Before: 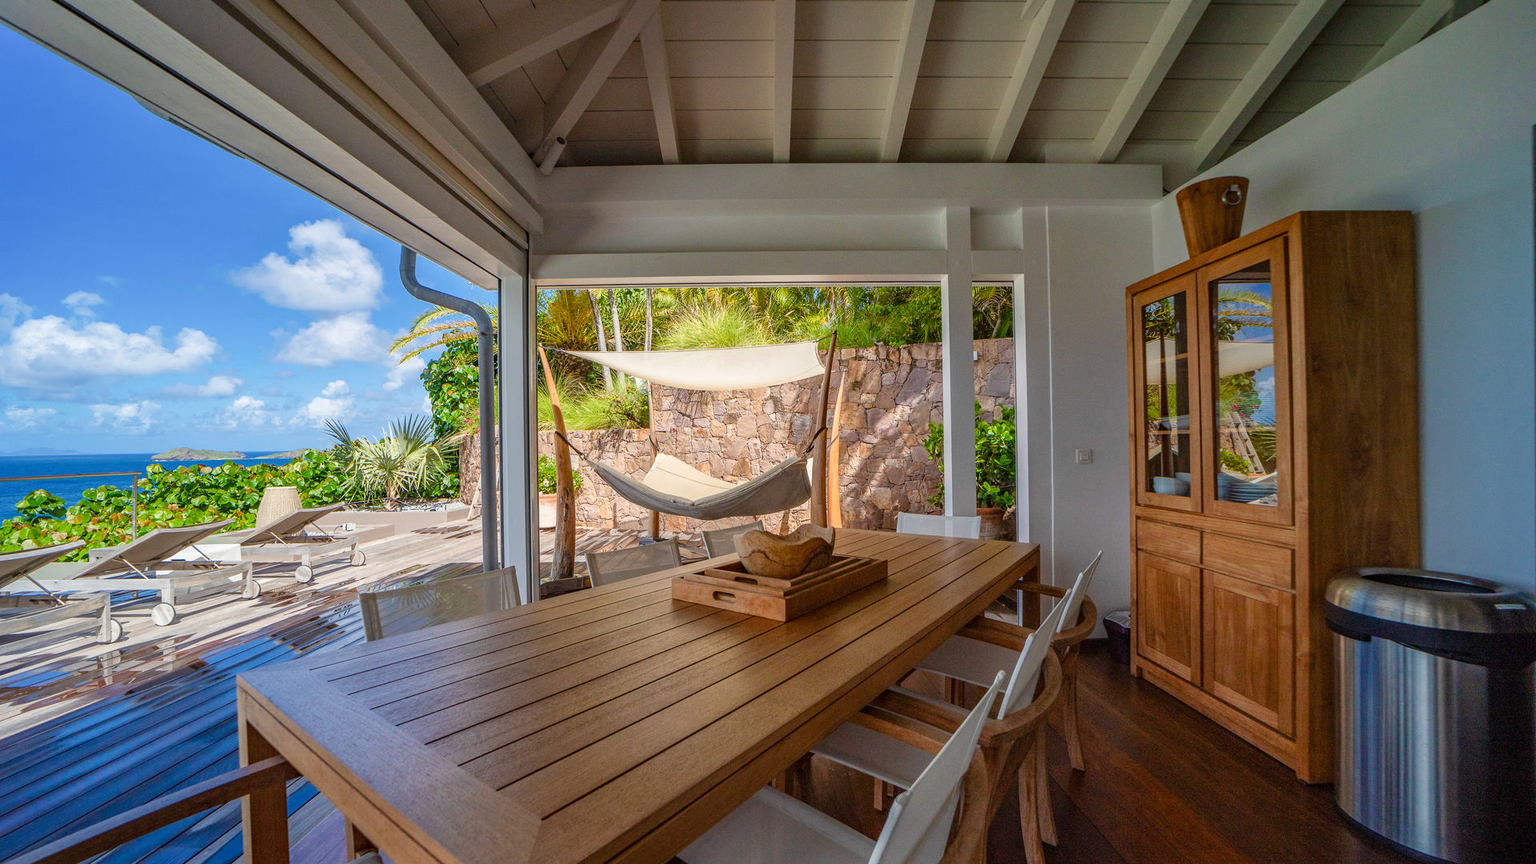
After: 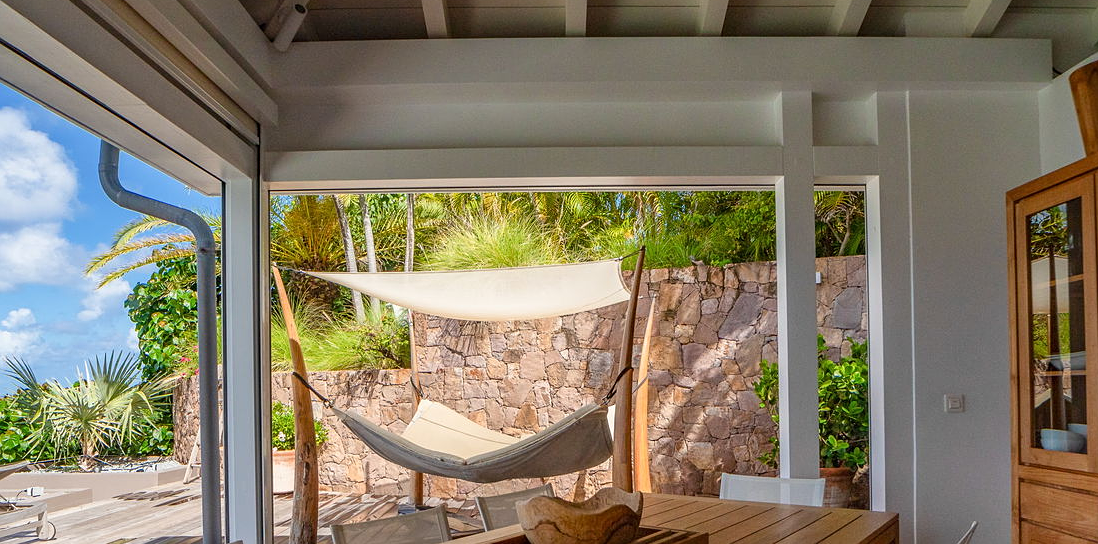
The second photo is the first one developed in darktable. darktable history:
sharpen: radius 1.272, amount 0.305, threshold 0
crop: left 20.932%, top 15.471%, right 21.848%, bottom 34.081%
